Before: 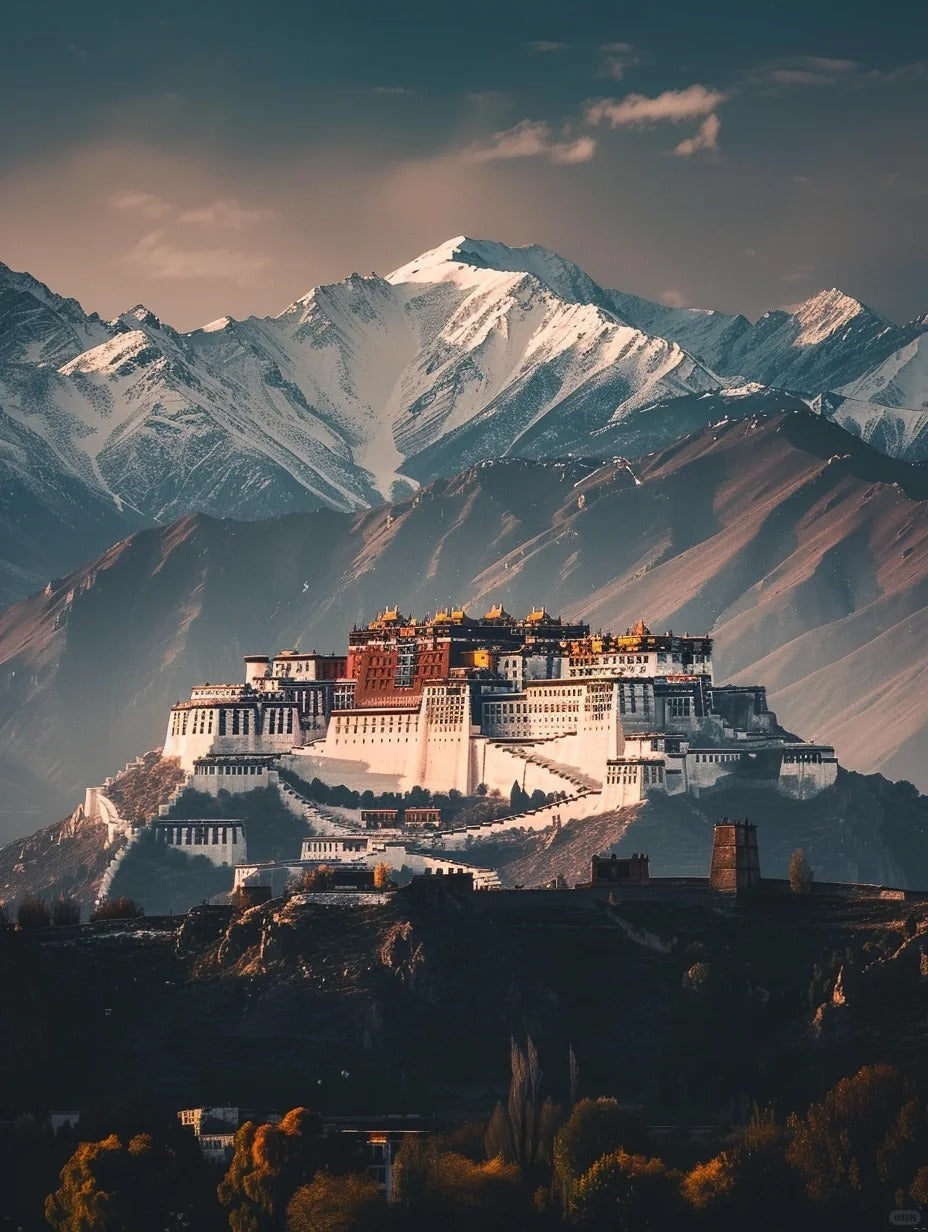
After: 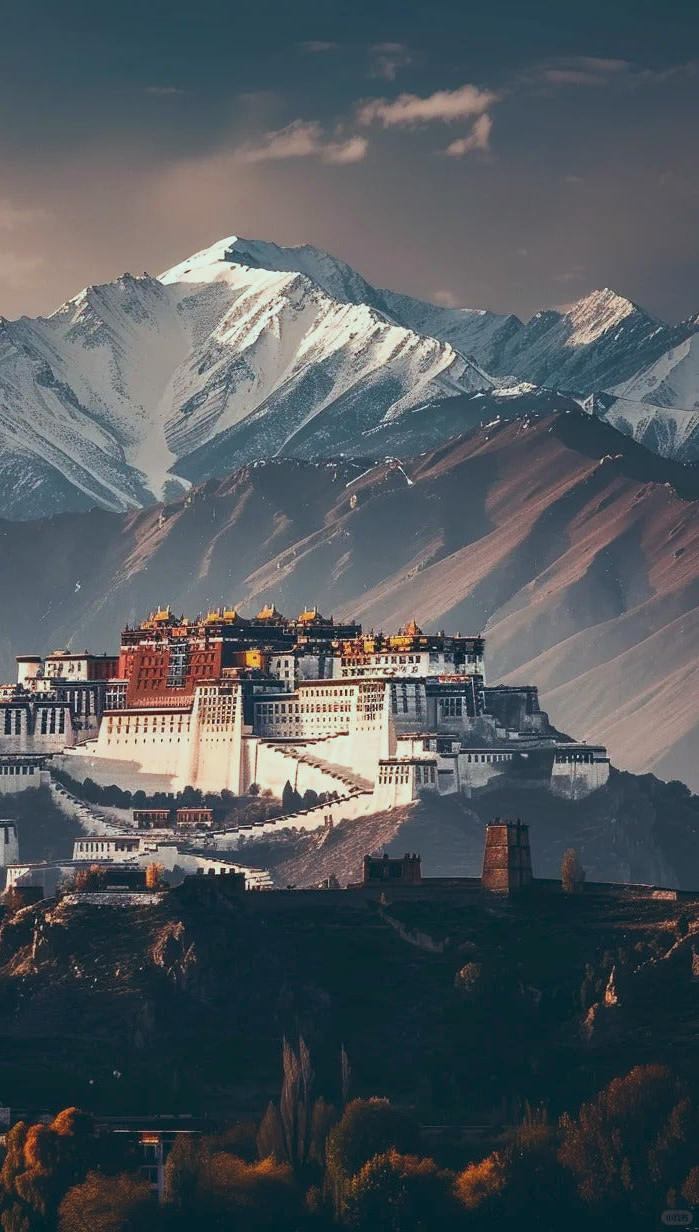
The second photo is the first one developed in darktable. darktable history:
crop and rotate: left 24.6%
color balance: lift [1.003, 0.993, 1.001, 1.007], gamma [1.018, 1.072, 0.959, 0.928], gain [0.974, 0.873, 1.031, 1.127]
vibrance: vibrance 10%
